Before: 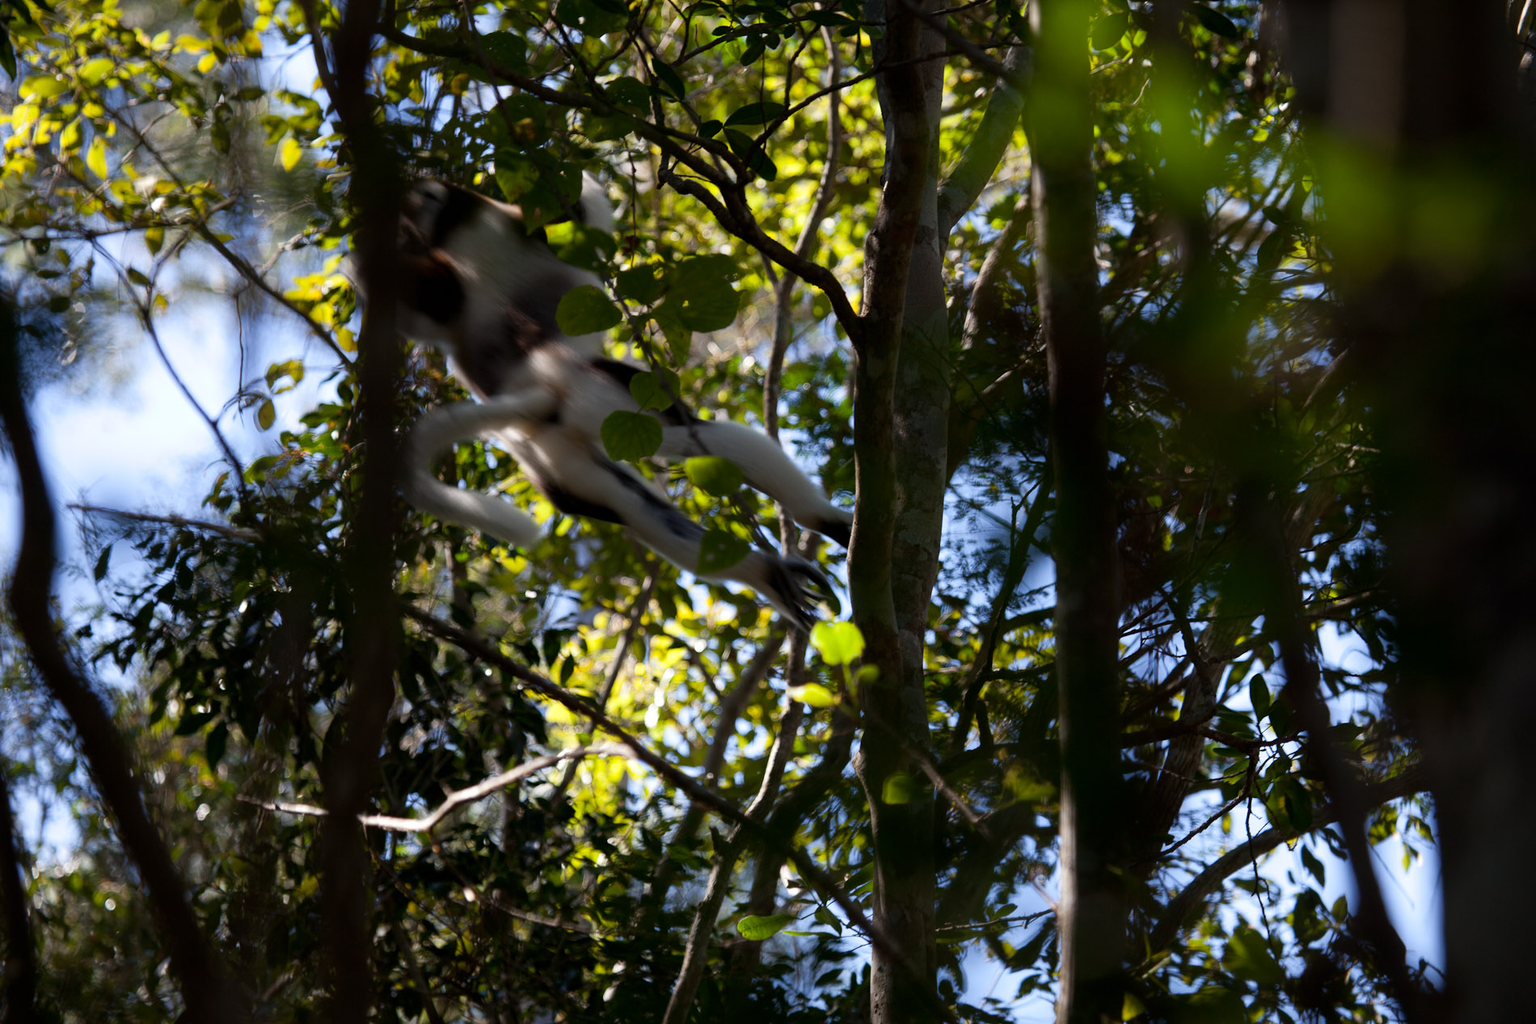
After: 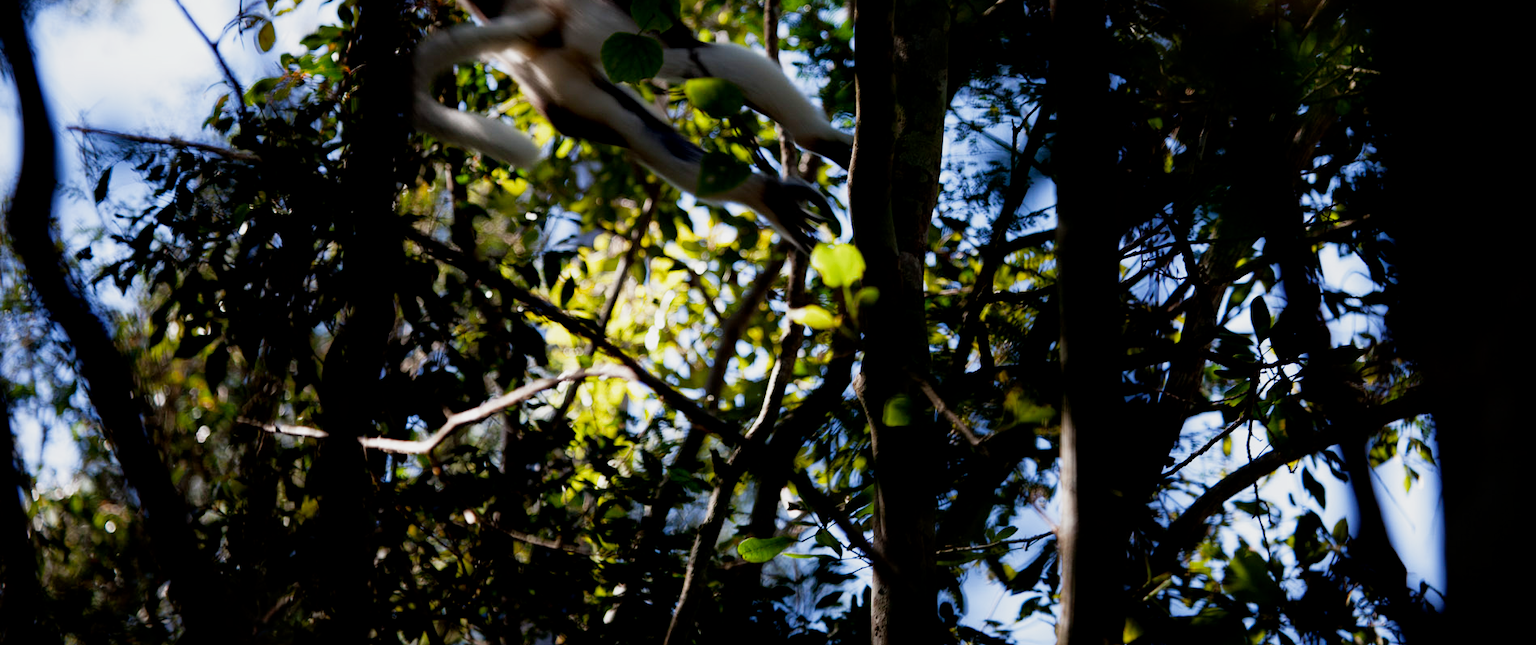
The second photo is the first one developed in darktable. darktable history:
crop and rotate: top 36.944%
local contrast: mode bilateral grid, contrast 20, coarseness 49, detail 120%, midtone range 0.2
filmic rgb: middle gray luminance 12.97%, black relative exposure -10.11 EV, white relative exposure 3.47 EV, target black luminance 0%, hardness 5.66, latitude 45.1%, contrast 1.228, highlights saturation mix 4.03%, shadows ↔ highlights balance 26.66%, preserve chrominance no, color science v4 (2020), contrast in shadows soft
